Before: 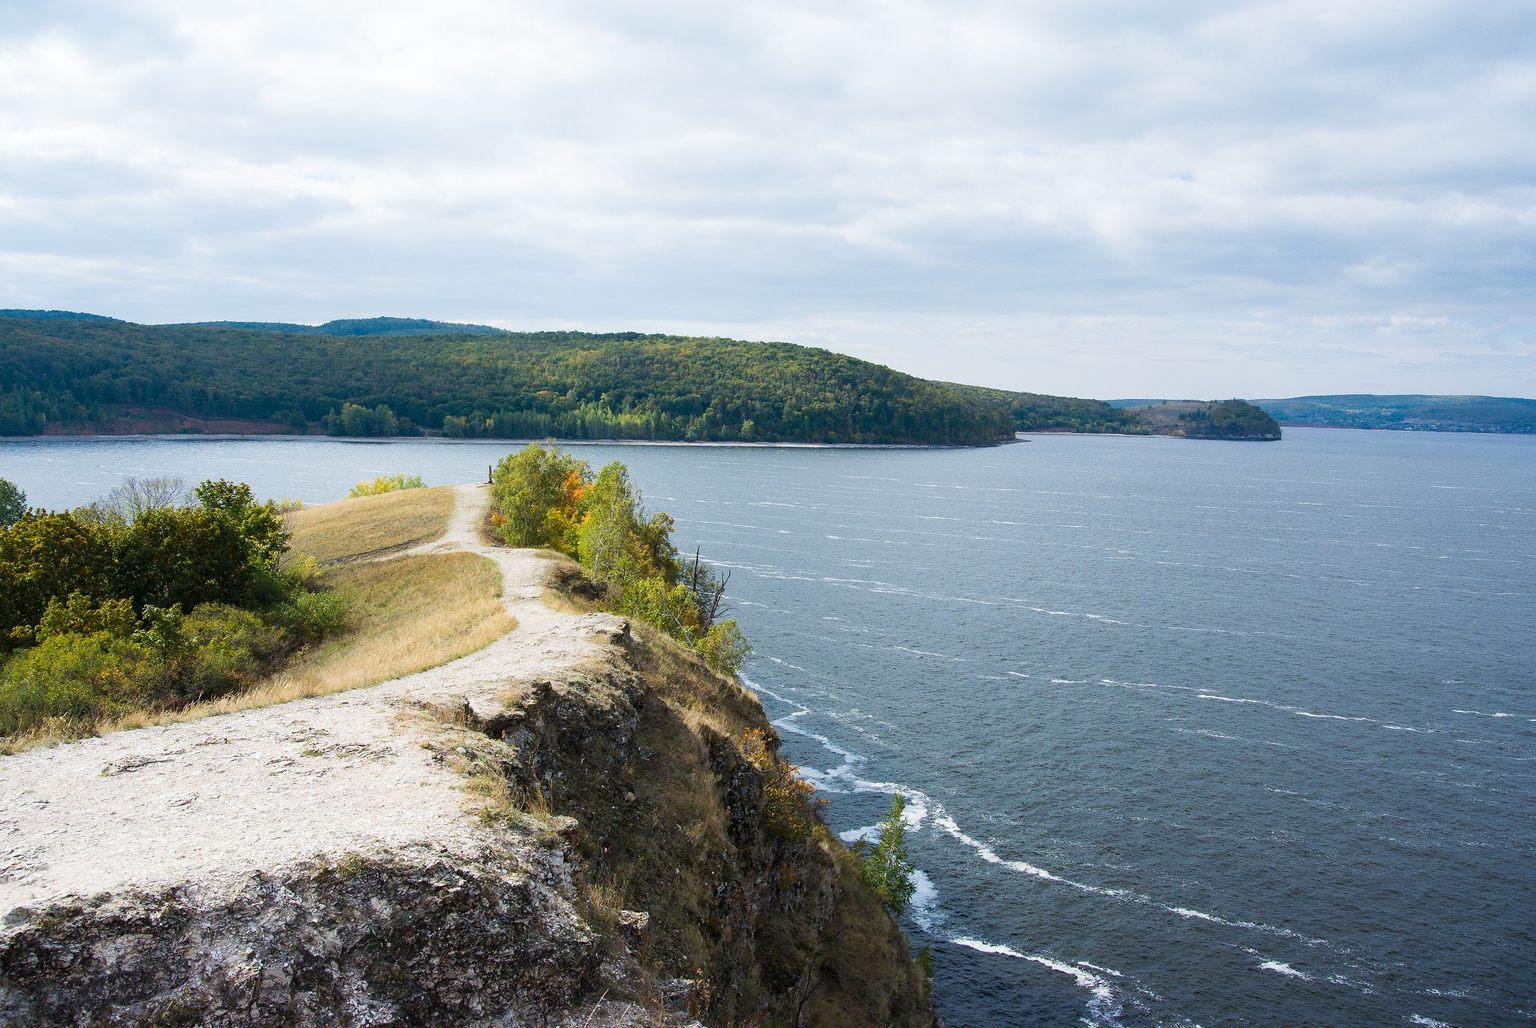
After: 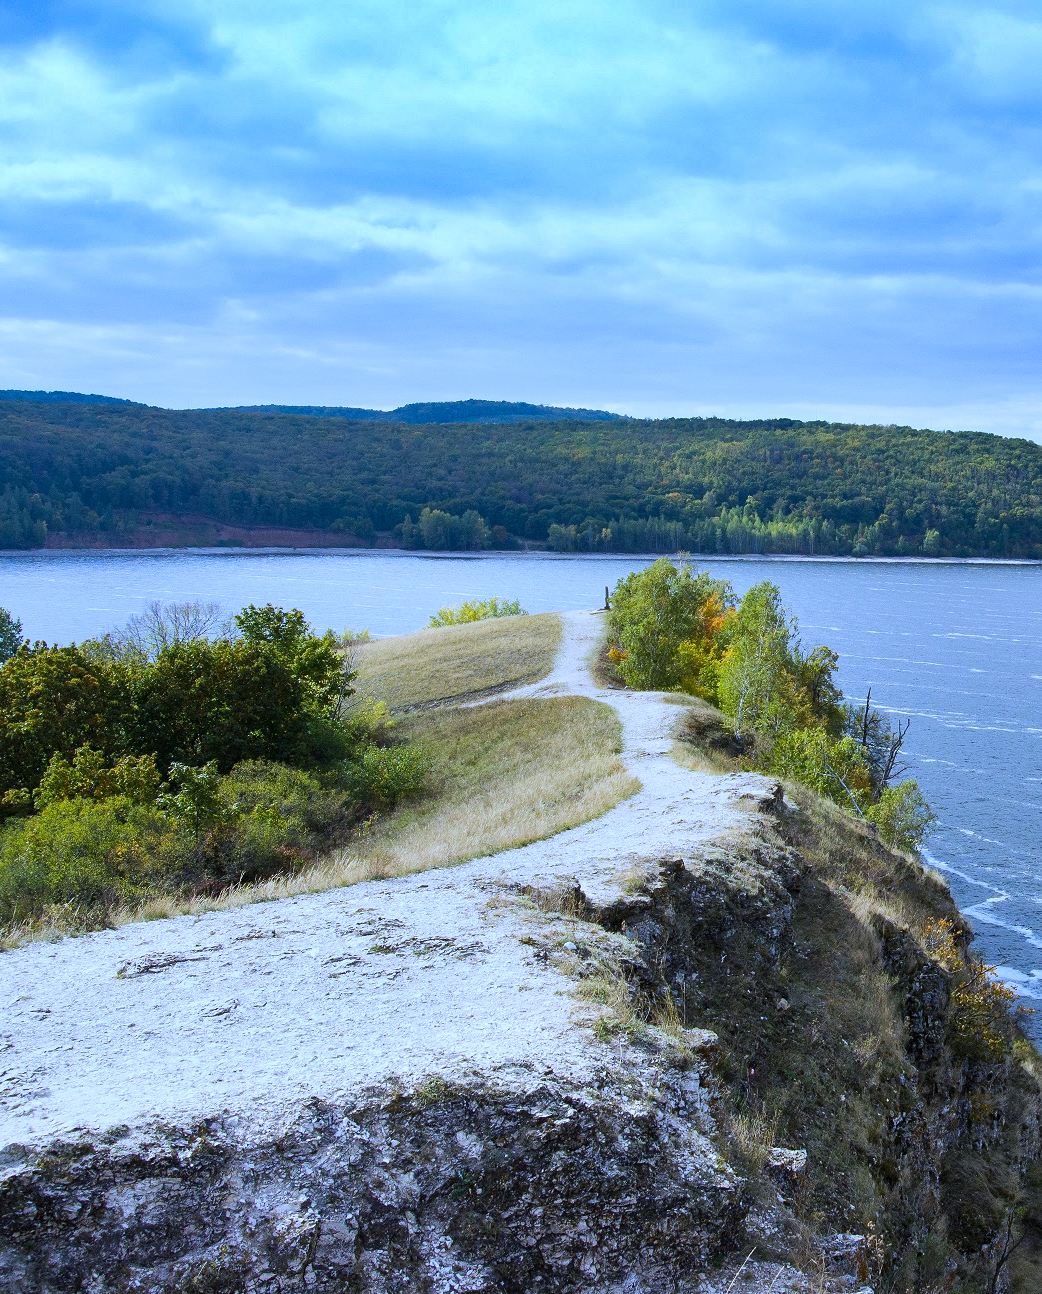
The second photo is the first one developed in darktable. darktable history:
shadows and highlights: white point adjustment 0.1, highlights -70, soften with gaussian
white balance: red 0.871, blue 1.249
crop: left 0.587%, right 45.588%, bottom 0.086%
